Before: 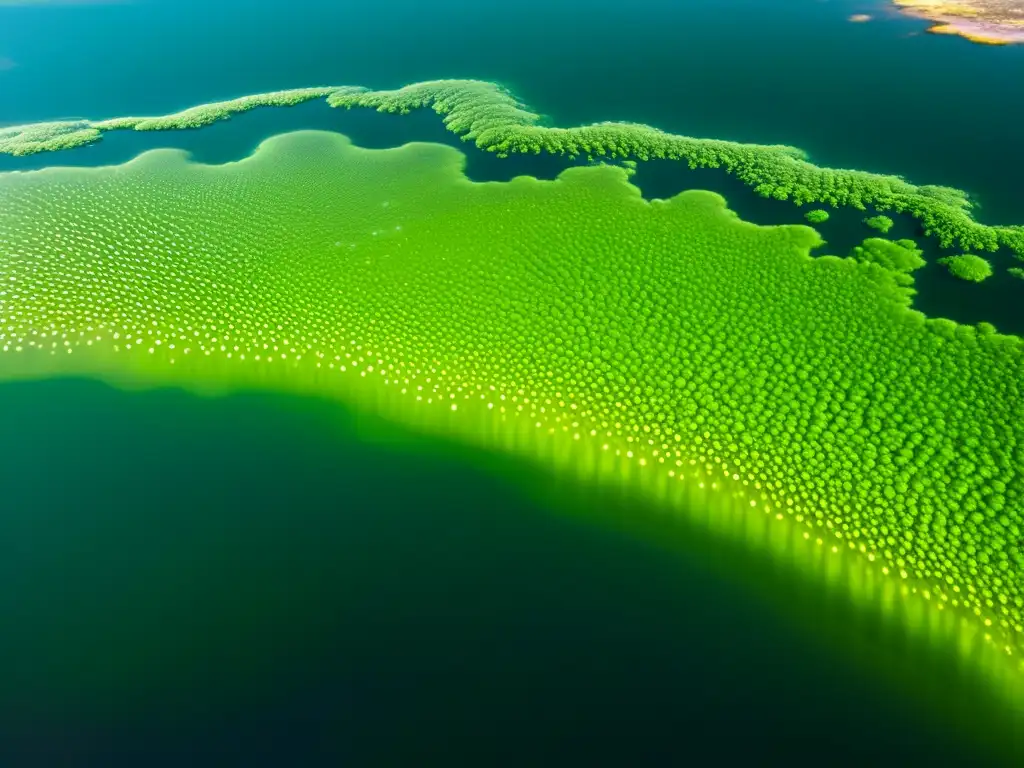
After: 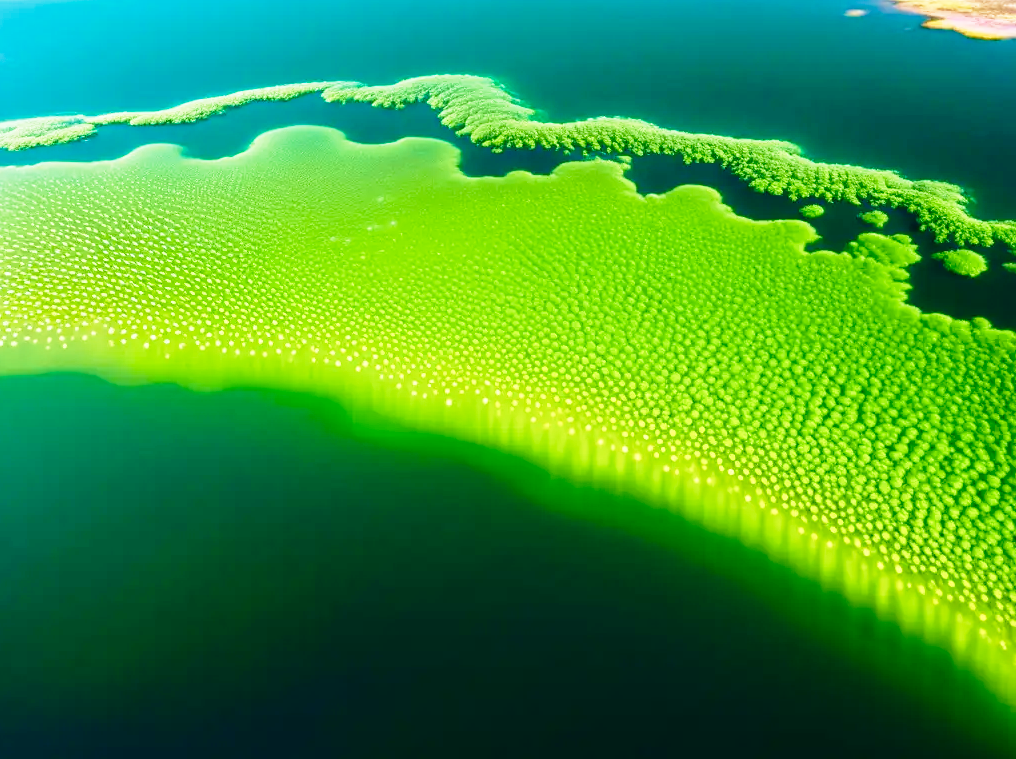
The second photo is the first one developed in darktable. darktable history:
base curve: curves: ch0 [(0, 0) (0.028, 0.03) (0.121, 0.232) (0.46, 0.748) (0.859, 0.968) (1, 1)], preserve colors none
crop: left 0.49%, top 0.7%, right 0.241%, bottom 0.45%
velvia: strength 45.6%
